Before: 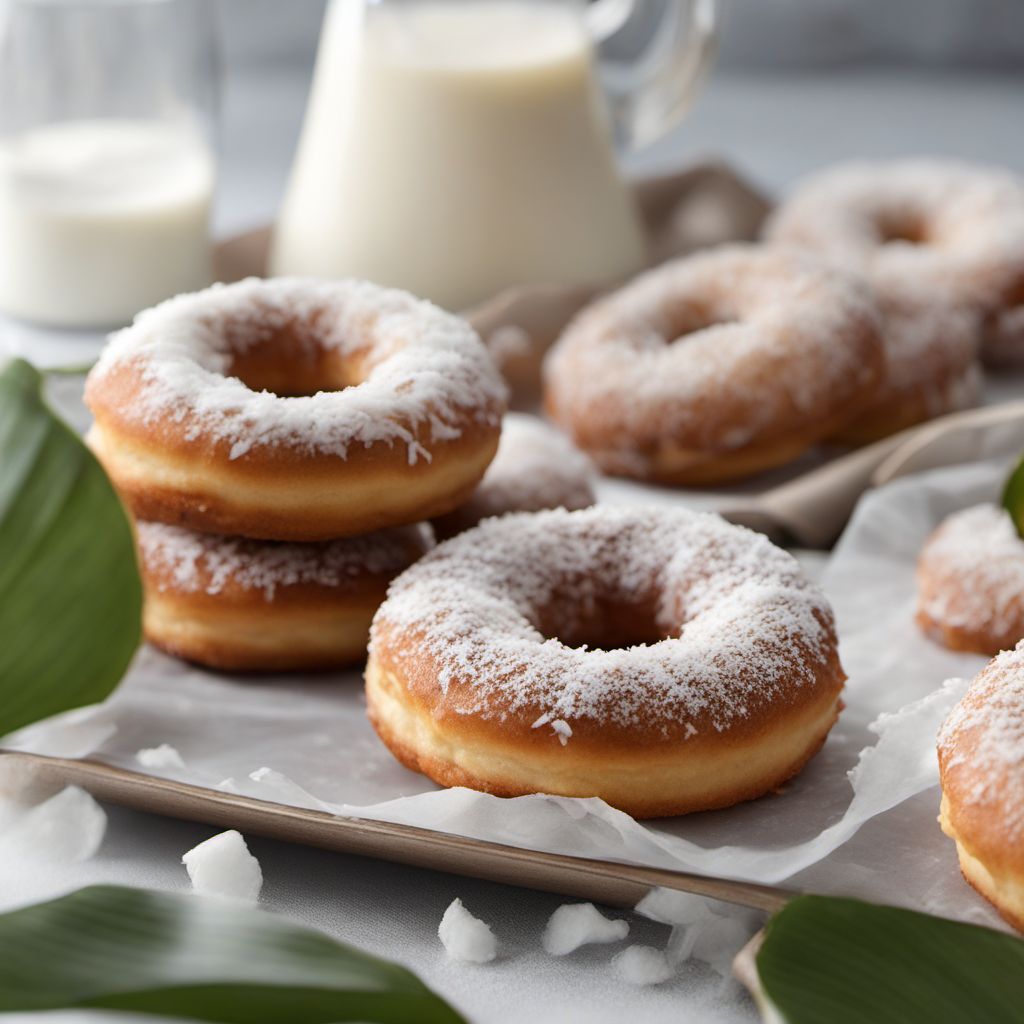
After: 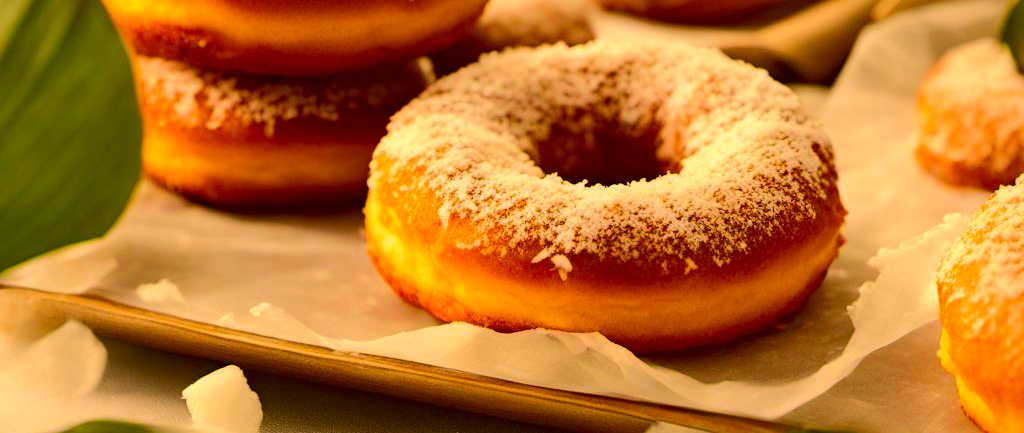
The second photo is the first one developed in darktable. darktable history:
tone curve: curves: ch0 [(0, 0) (0.052, 0.018) (0.236, 0.207) (0.41, 0.417) (0.485, 0.518) (0.54, 0.584) (0.625, 0.666) (0.845, 0.828) (0.994, 0.964)]; ch1 [(0, 0.055) (0.15, 0.117) (0.317, 0.34) (0.382, 0.408) (0.434, 0.441) (0.472, 0.479) (0.498, 0.501) (0.557, 0.558) (0.616, 0.59) (0.739, 0.7) (0.873, 0.857) (1, 0.928)]; ch2 [(0, 0) (0.352, 0.403) (0.447, 0.466) (0.482, 0.482) (0.528, 0.526) (0.586, 0.577) (0.618, 0.621) (0.785, 0.747) (1, 1)], color space Lab, independent channels, preserve colors none
haze removal: compatibility mode true, adaptive false
exposure: exposure 0.296 EV, compensate highlight preservation false
color balance rgb: power › chroma 0.233%, power › hue 61.53°, linear chroma grading › global chroma 9.816%, perceptual saturation grading › global saturation 0.028%
vignetting: fall-off radius 94.29%, saturation 0.054, unbound false
crop: top 45.502%, bottom 12.19%
color correction: highlights a* 10.99, highlights b* 29.91, shadows a* 2.79, shadows b* 17.14, saturation 1.73
